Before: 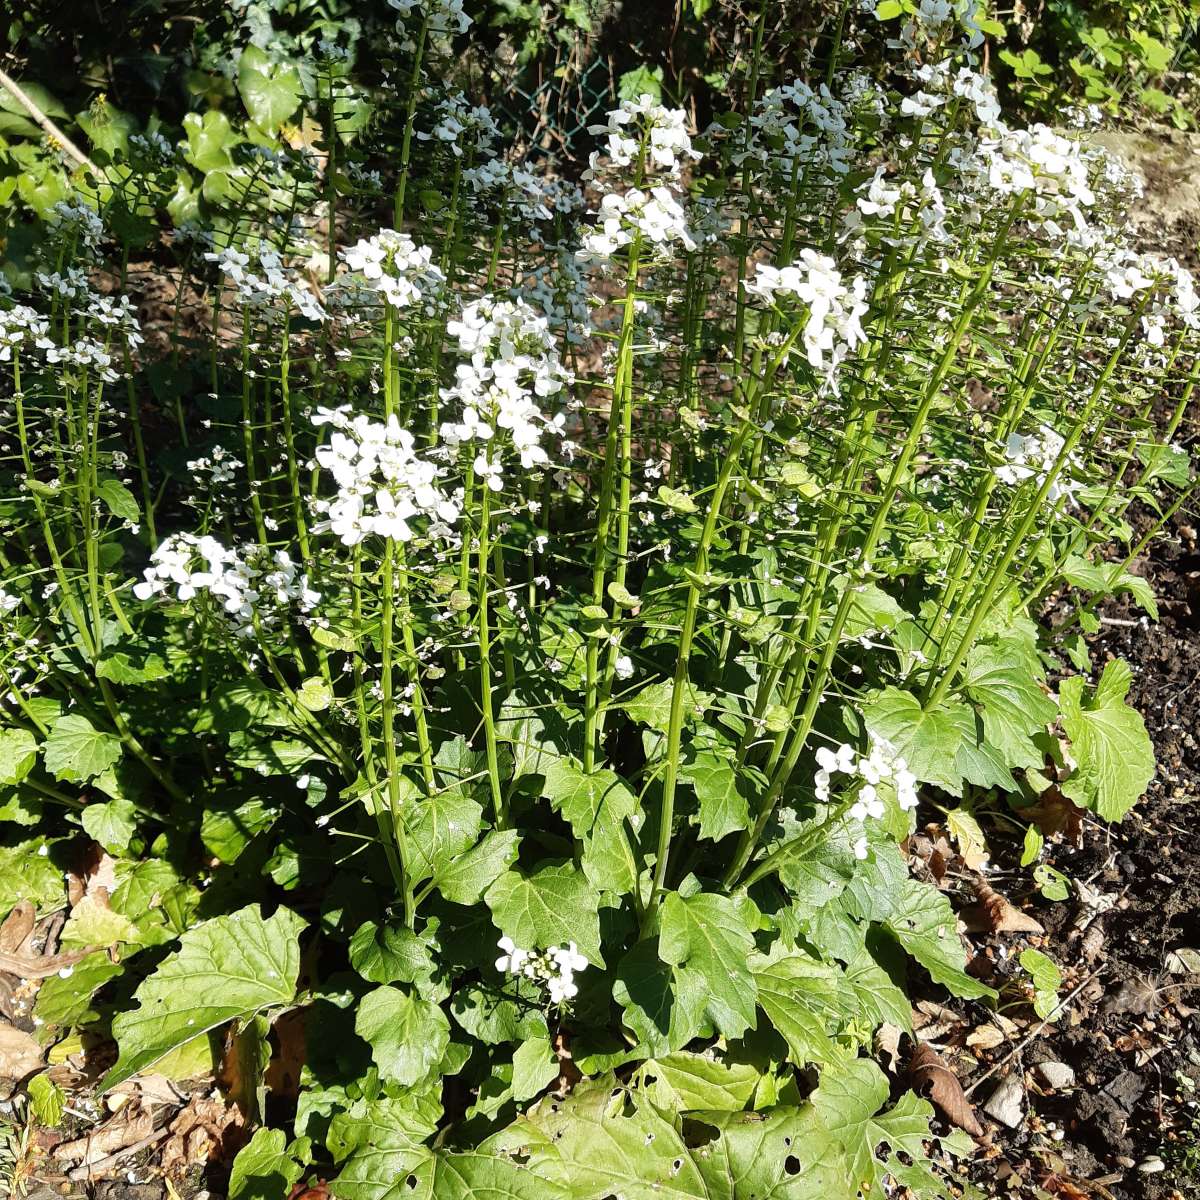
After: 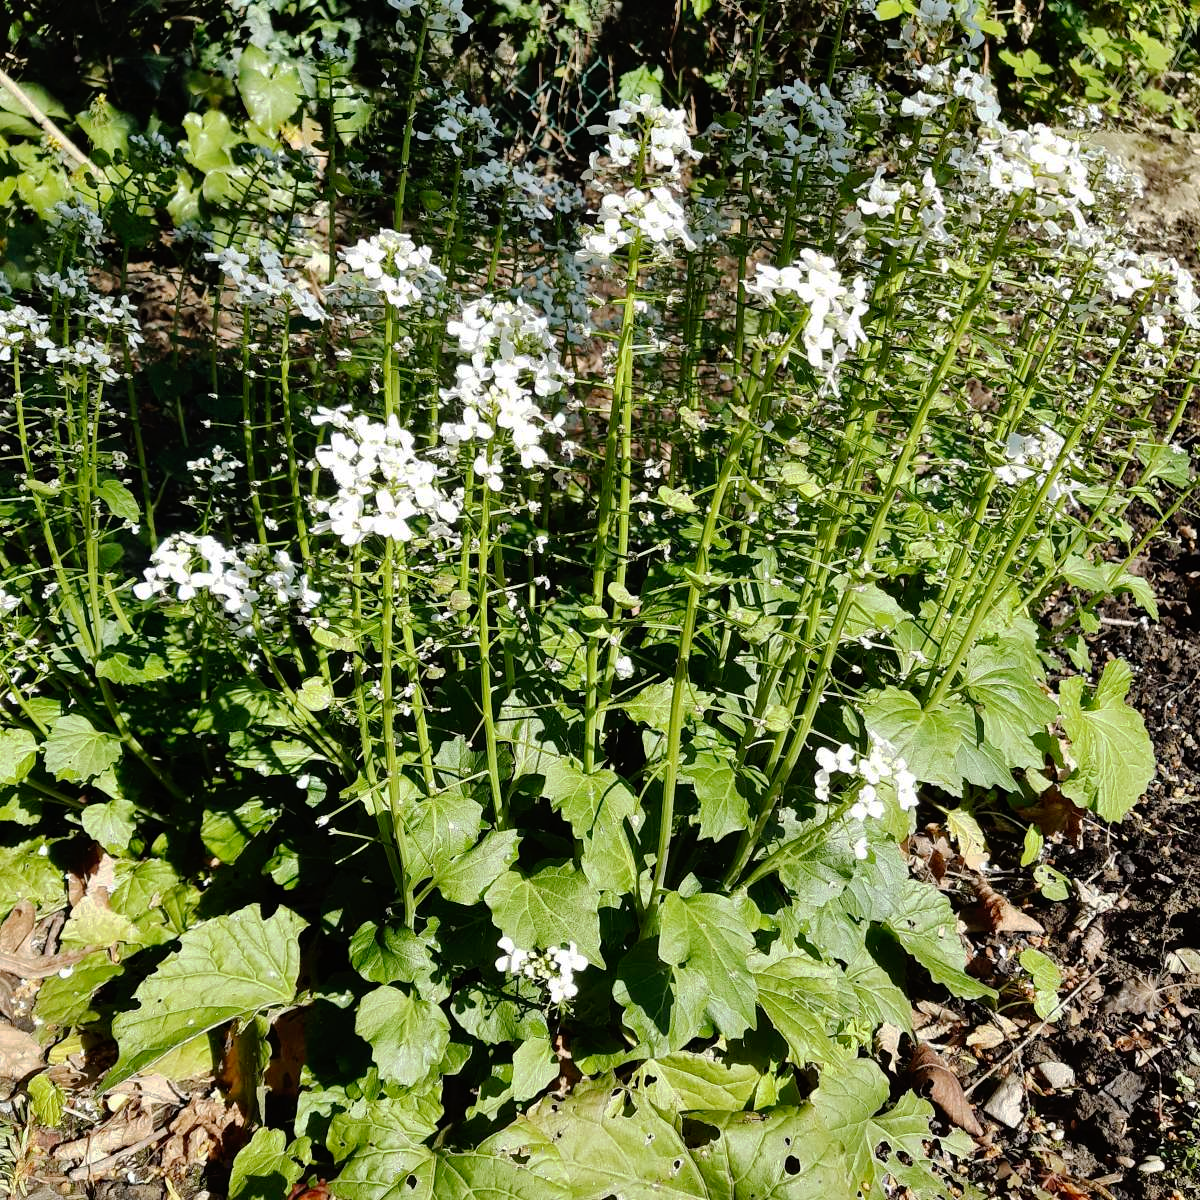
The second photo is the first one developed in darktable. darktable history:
contrast brightness saturation: contrast 0.08, saturation 0.02
shadows and highlights: low approximation 0.01, soften with gaussian
tone curve: curves: ch0 [(0, 0) (0.003, 0.002) (0.011, 0.006) (0.025, 0.013) (0.044, 0.019) (0.069, 0.032) (0.1, 0.056) (0.136, 0.095) (0.177, 0.144) (0.224, 0.193) (0.277, 0.26) (0.335, 0.331) (0.399, 0.405) (0.468, 0.479) (0.543, 0.552) (0.623, 0.624) (0.709, 0.699) (0.801, 0.772) (0.898, 0.856) (1, 1)], preserve colors none
